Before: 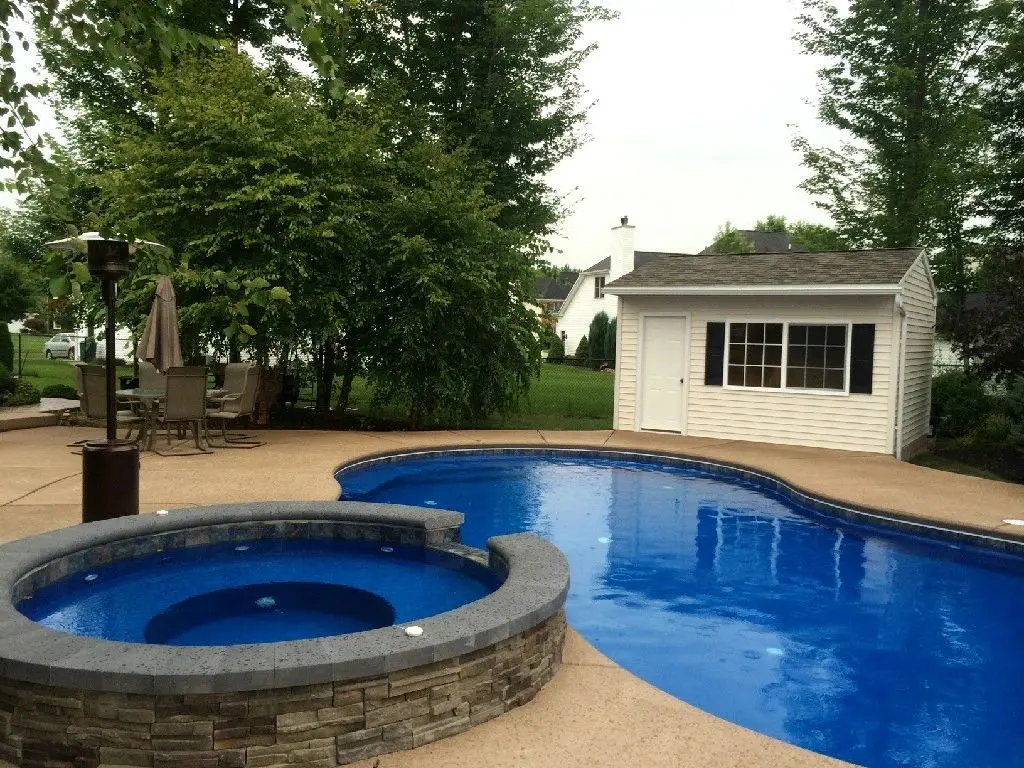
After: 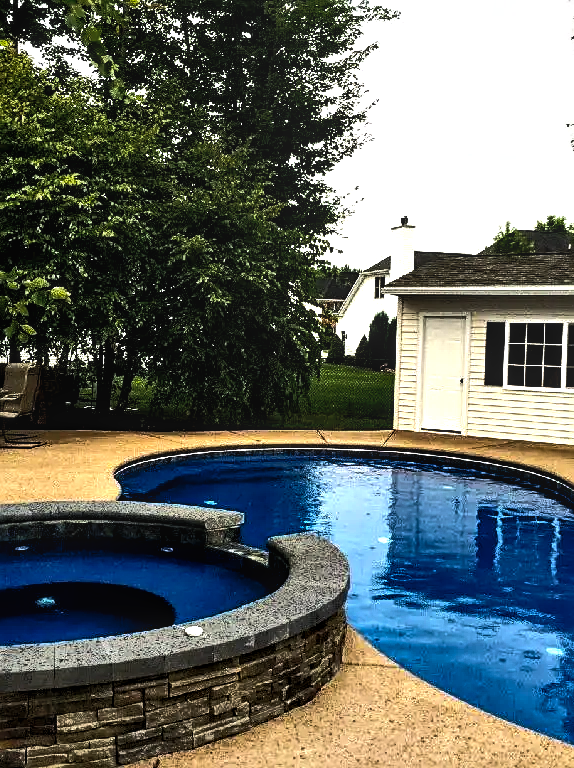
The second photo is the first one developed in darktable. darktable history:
crop: left 21.506%, right 22.425%
sharpen: amount 0.499
tone equalizer: -8 EV -0.444 EV, -7 EV -0.374 EV, -6 EV -0.333 EV, -5 EV -0.241 EV, -3 EV 0.224 EV, -2 EV 0.334 EV, -1 EV 0.415 EV, +0 EV 0.417 EV, edges refinement/feathering 500, mask exposure compensation -1.57 EV, preserve details no
local contrast: on, module defaults
shadows and highlights: shadows 48.81, highlights -41.38, shadows color adjustment 97.99%, highlights color adjustment 58.35%, soften with gaussian
contrast equalizer: octaves 7, y [[0.6 ×6], [0.55 ×6], [0 ×6], [0 ×6], [0 ×6]]
color balance rgb: highlights gain › chroma 0.165%, highlights gain › hue 330.99°, perceptual saturation grading › global saturation 25.906%, perceptual brilliance grading › highlights 1.818%, perceptual brilliance grading › mid-tones -49.327%, perceptual brilliance grading › shadows -50.168%, global vibrance 20%
